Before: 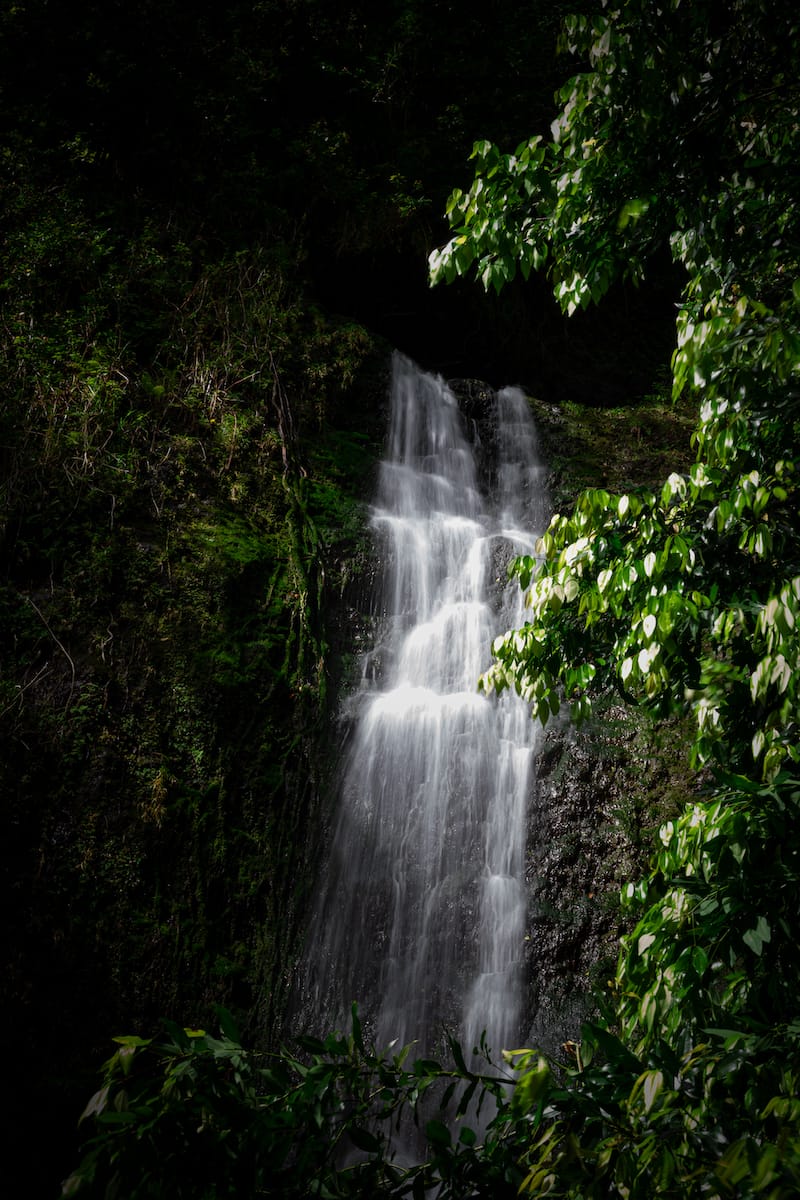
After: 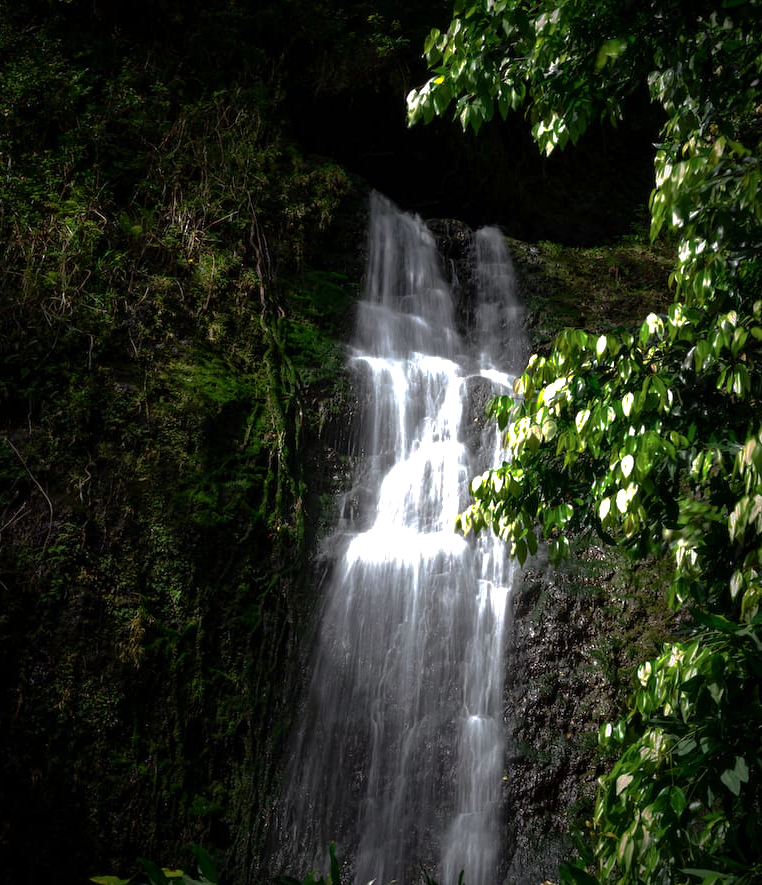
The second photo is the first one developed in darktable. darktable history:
exposure: exposure 0.778 EV, compensate exposure bias true, compensate highlight preservation false
base curve: curves: ch0 [(0, 0) (0.841, 0.609) (1, 1)], preserve colors none
crop and rotate: left 2.826%, top 13.383%, right 1.901%, bottom 12.824%
